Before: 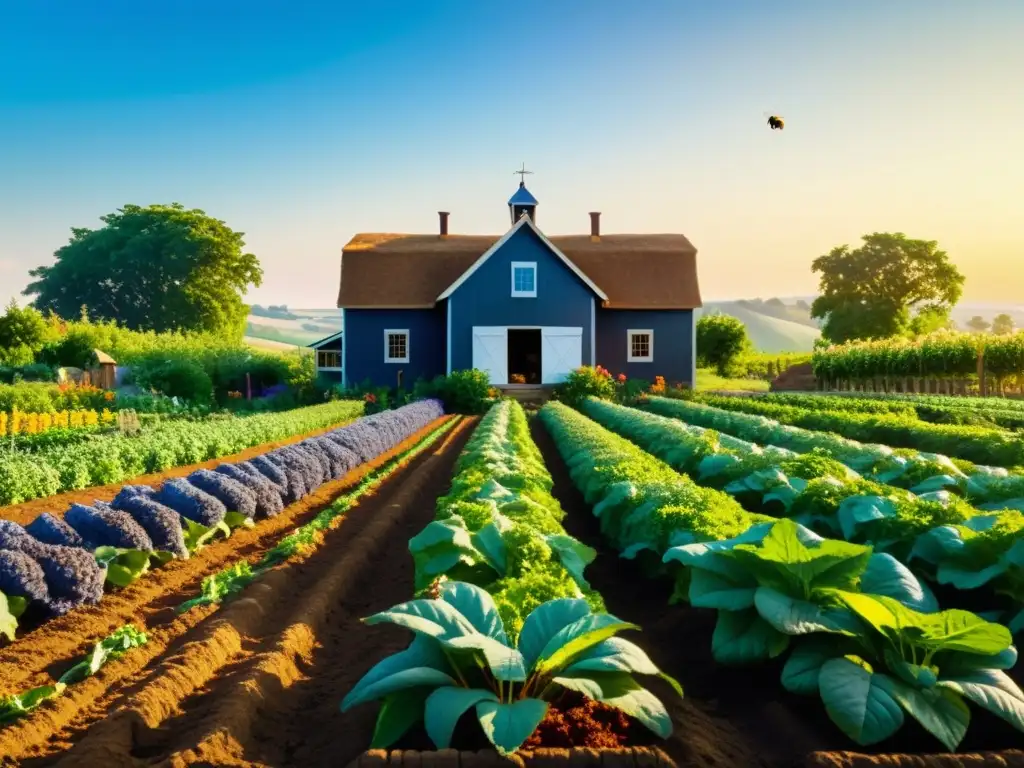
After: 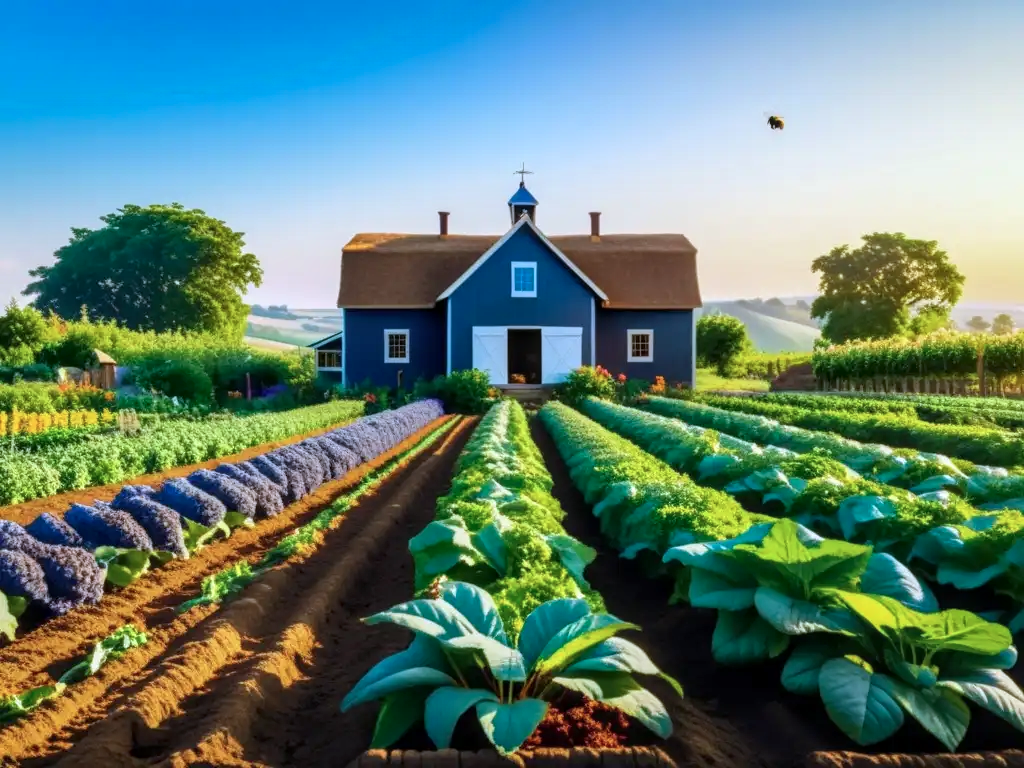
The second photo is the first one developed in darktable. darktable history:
local contrast: on, module defaults
color calibration: illuminant as shot in camera, x 0.37, y 0.382, temperature 4315.02 K
